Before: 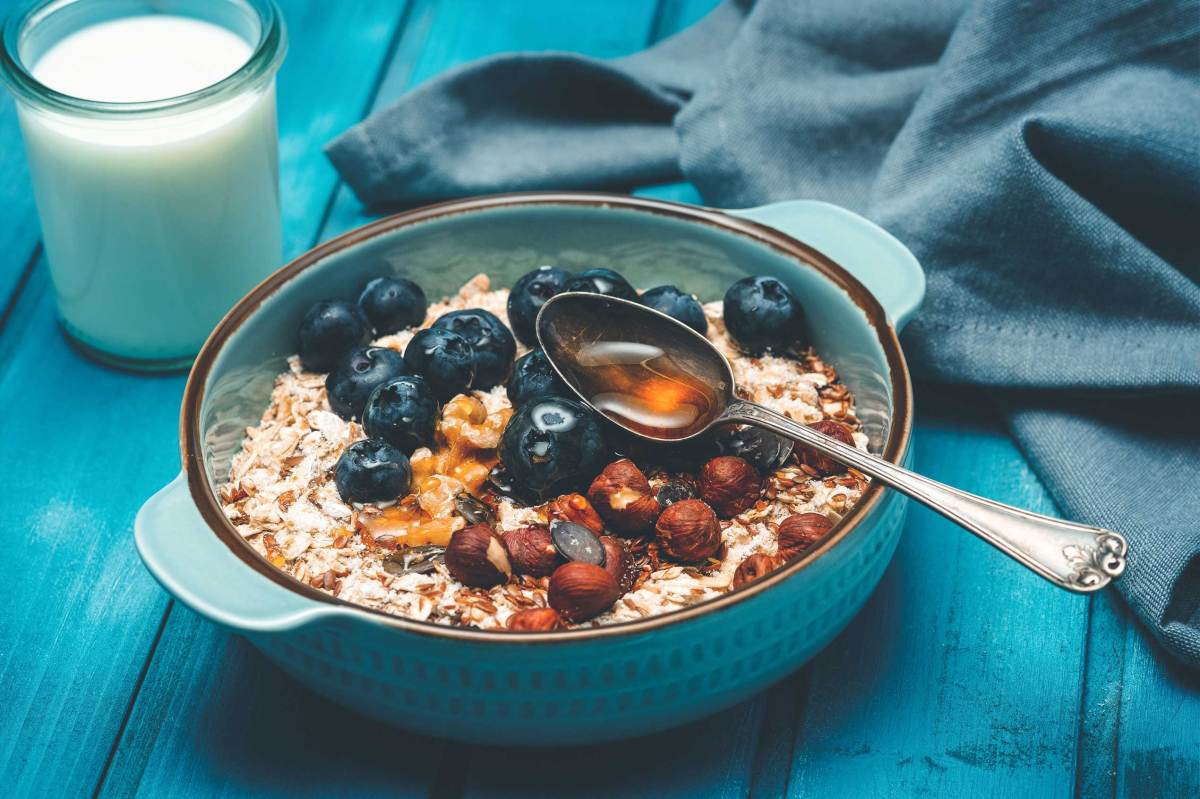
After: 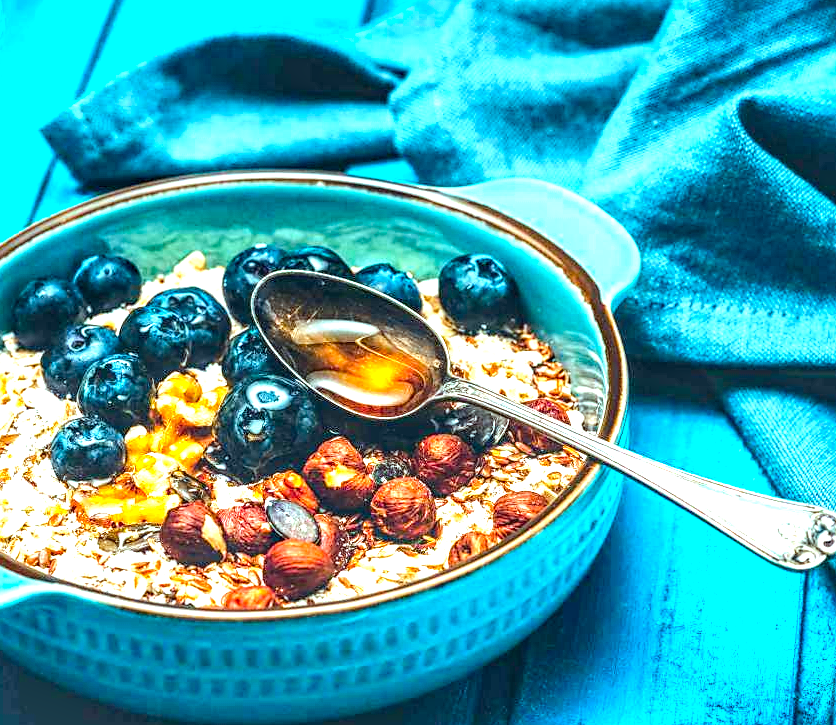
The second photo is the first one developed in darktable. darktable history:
crop and rotate: left 23.816%, top 2.809%, right 6.512%, bottom 6.424%
local contrast: highlights 17%, detail 185%
color balance rgb: highlights gain › luminance 15.572%, highlights gain › chroma 3.977%, highlights gain › hue 209.16°, perceptual saturation grading › global saturation -0.088%, perceptual brilliance grading › mid-tones 10.591%, perceptual brilliance grading › shadows 15.289%, global vibrance 42.227%
sharpen: radius 1.879, amount 0.393, threshold 1.55
exposure: black level correction 0.001, exposure 1 EV, compensate highlight preservation false
contrast brightness saturation: contrast 0.097, brightness 0.028, saturation 0.089
haze removal: strength 0.304, distance 0.246, compatibility mode true, adaptive false
